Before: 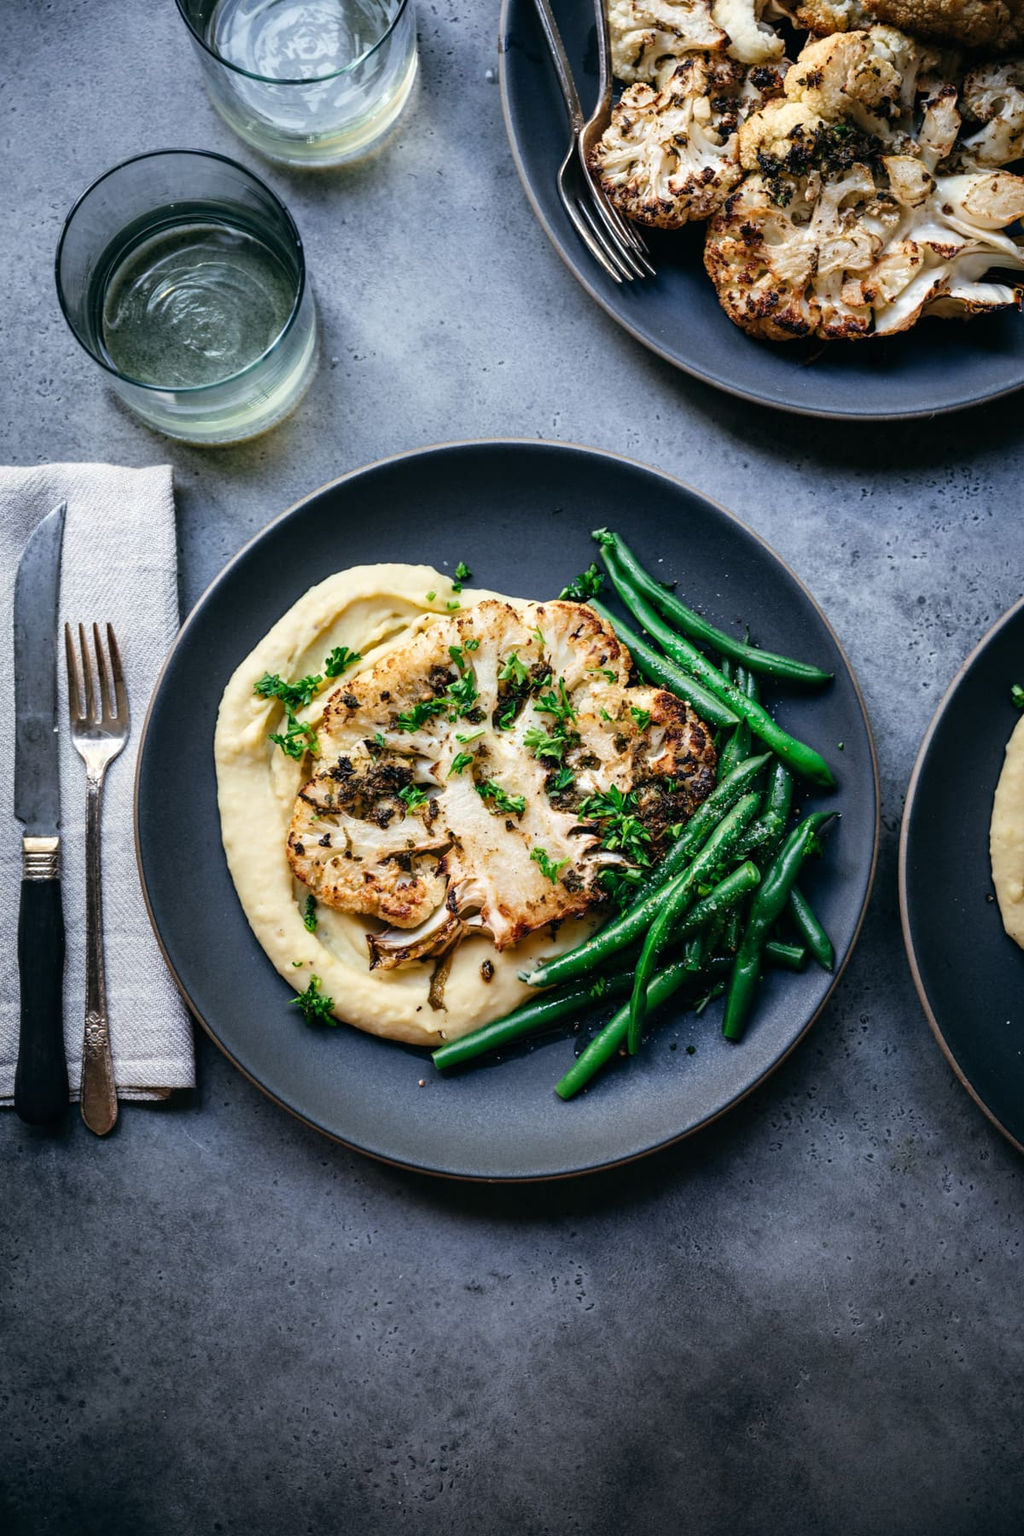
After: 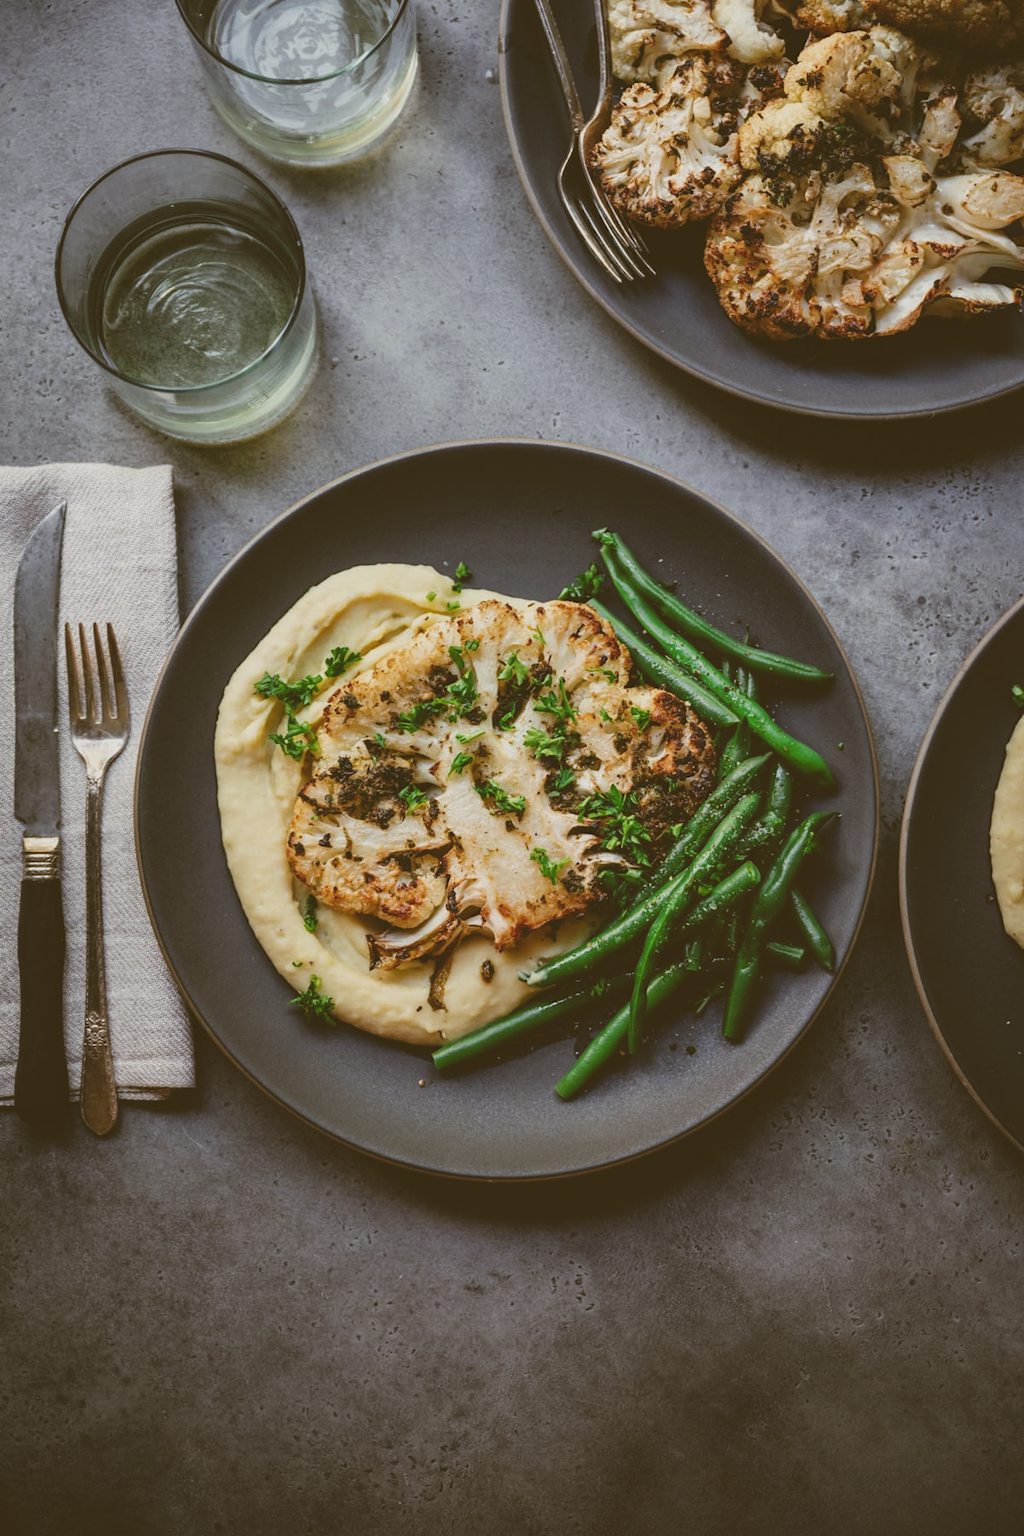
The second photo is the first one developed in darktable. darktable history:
color correction: highlights a* -0.539, highlights b* 0.162, shadows a* 4.9, shadows b* 20.42
exposure: black level correction -0.035, exposure -0.498 EV, compensate exposure bias true, compensate highlight preservation false
